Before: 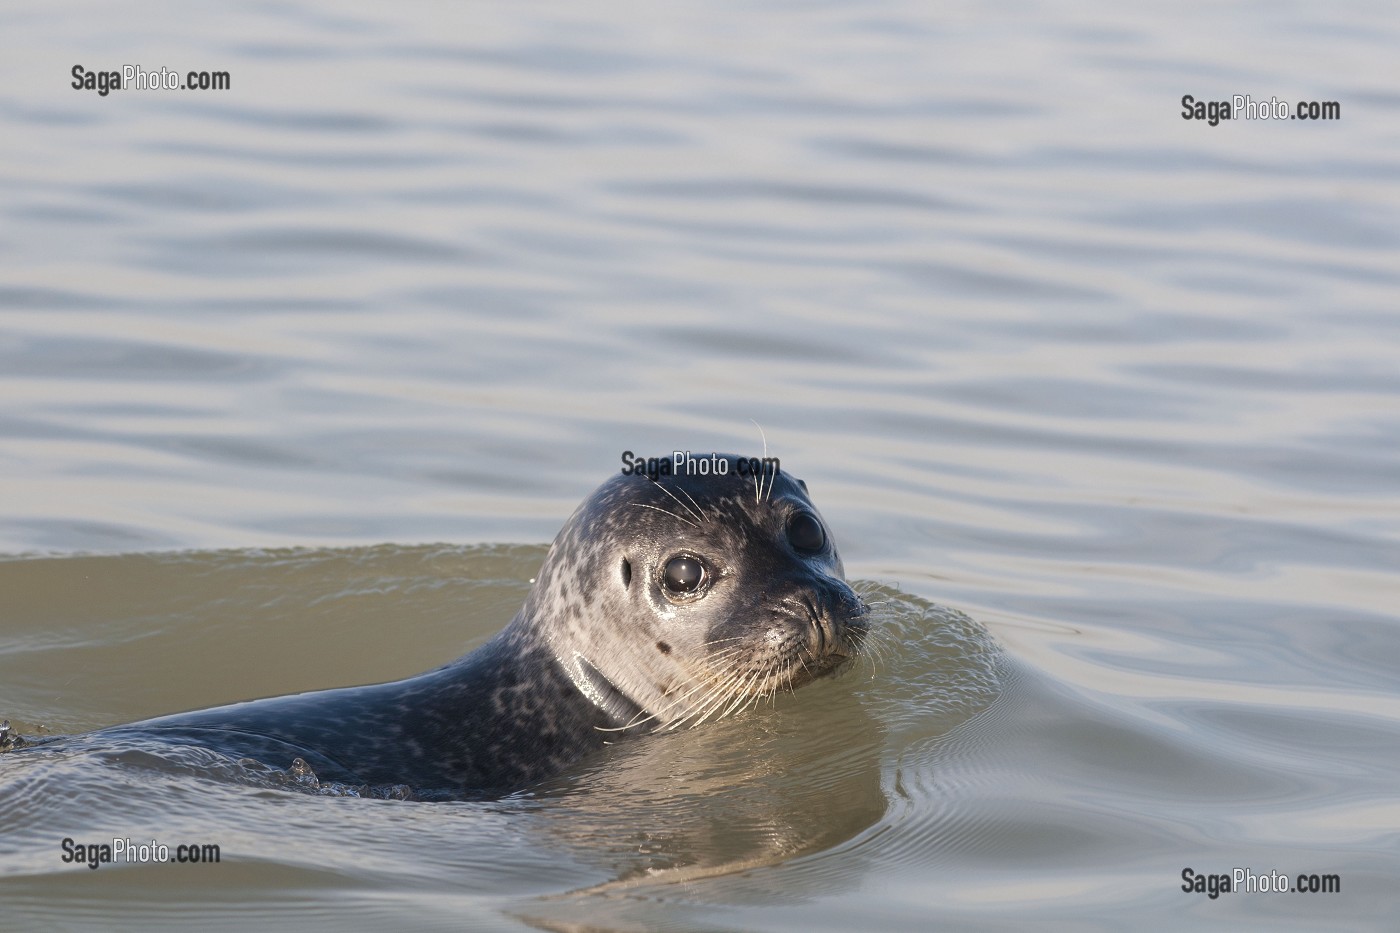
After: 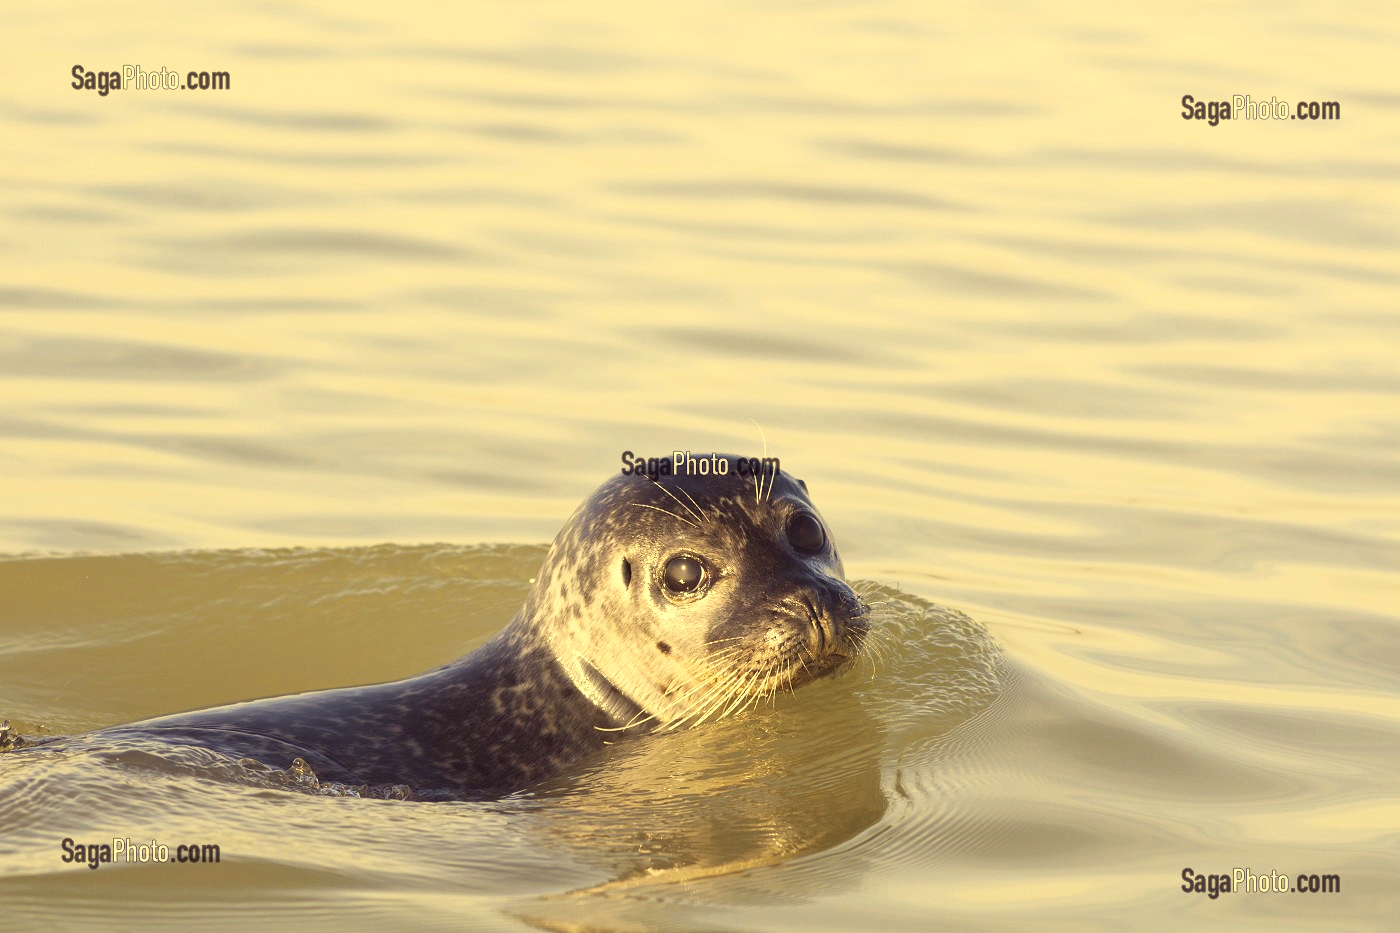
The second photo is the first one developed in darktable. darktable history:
base curve: curves: ch0 [(0, 0) (0.688, 0.865) (1, 1)], preserve colors none
color correction: highlights a* -0.517, highlights b* 39.91, shadows a* 9.91, shadows b* -0.46
exposure: exposure 0.227 EV, compensate exposure bias true, compensate highlight preservation false
